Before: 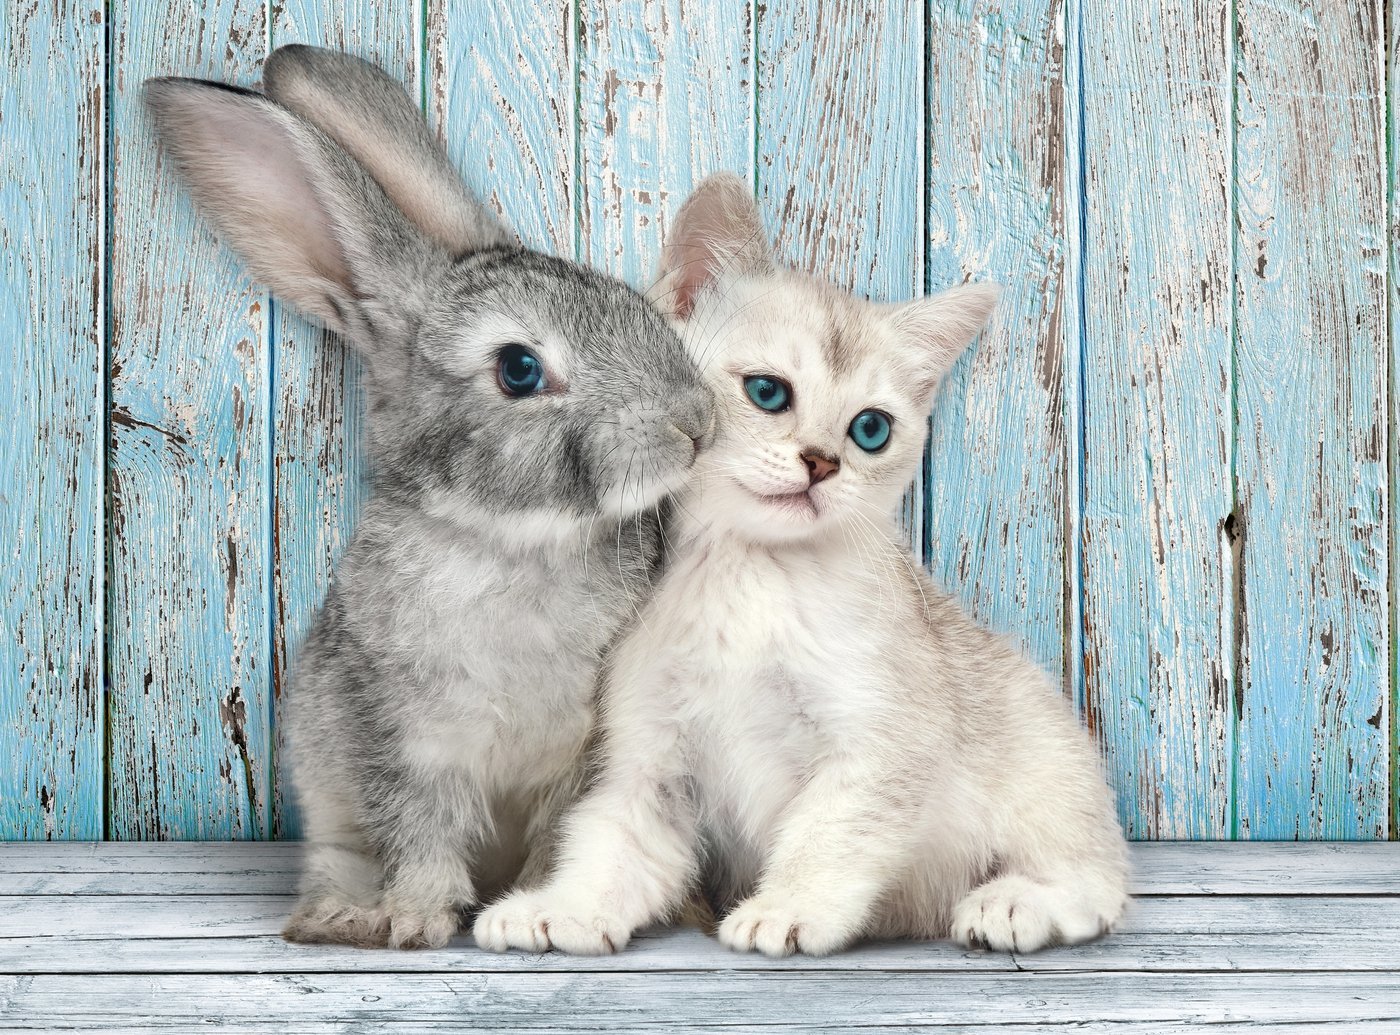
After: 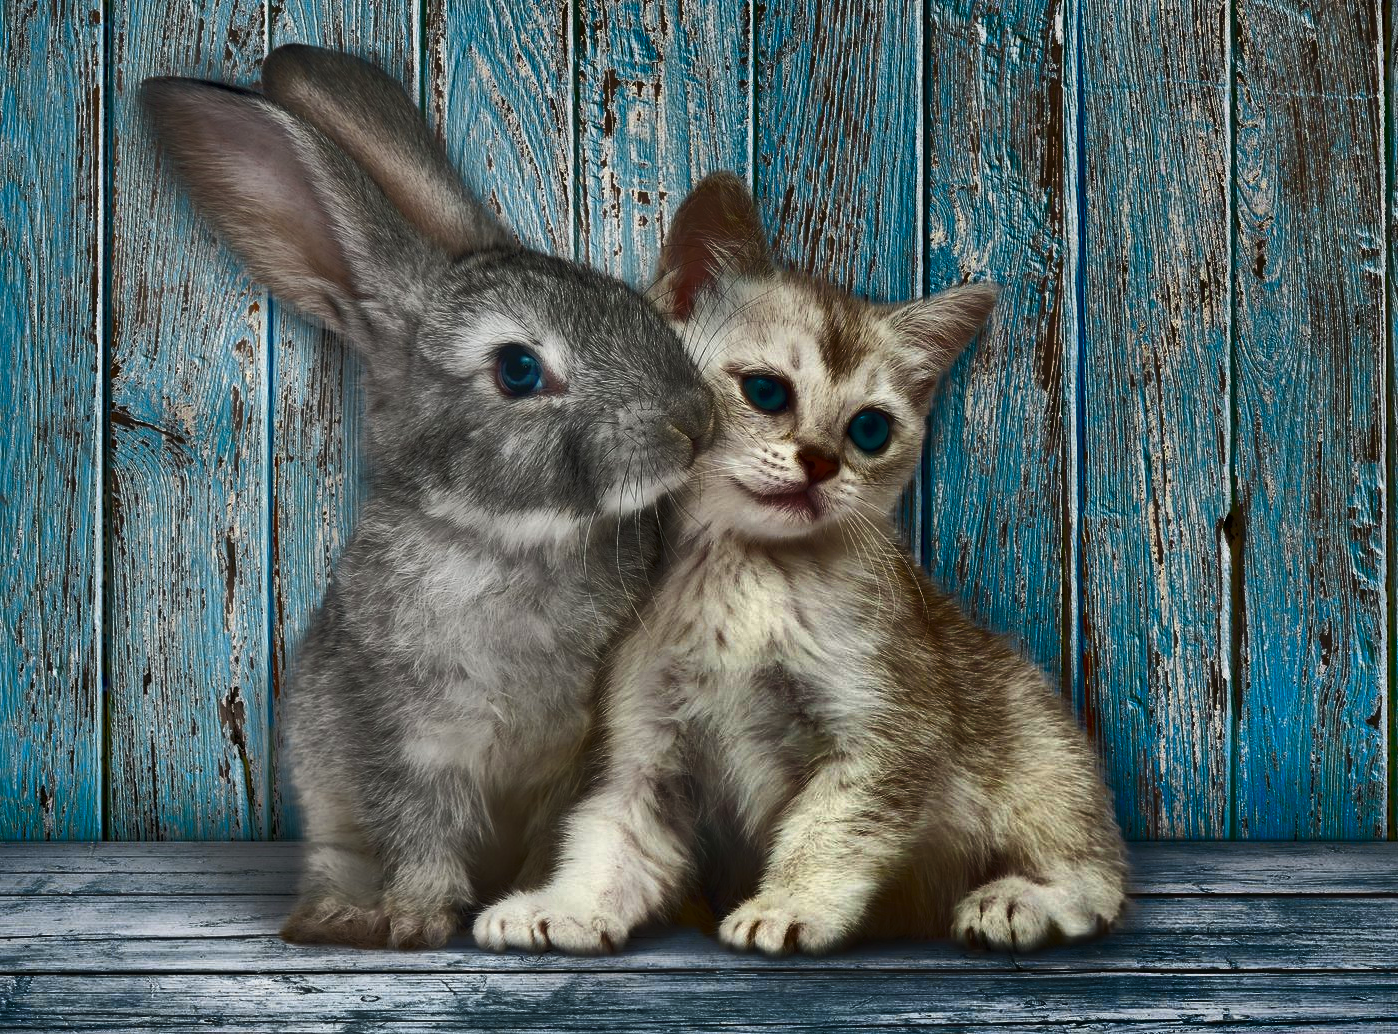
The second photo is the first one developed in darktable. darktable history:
color zones: curves: ch0 [(0, 0.485) (0.178, 0.476) (0.261, 0.623) (0.411, 0.403) (0.708, 0.603) (0.934, 0.412)]; ch1 [(0.003, 0.485) (0.149, 0.496) (0.229, 0.584) (0.326, 0.551) (0.484, 0.262) (0.757, 0.643)]
crop and rotate: left 0.126%
white balance: emerald 1
shadows and highlights: radius 123.98, shadows 100, white point adjustment -3, highlights -100, highlights color adjustment 89.84%, soften with gaussian
